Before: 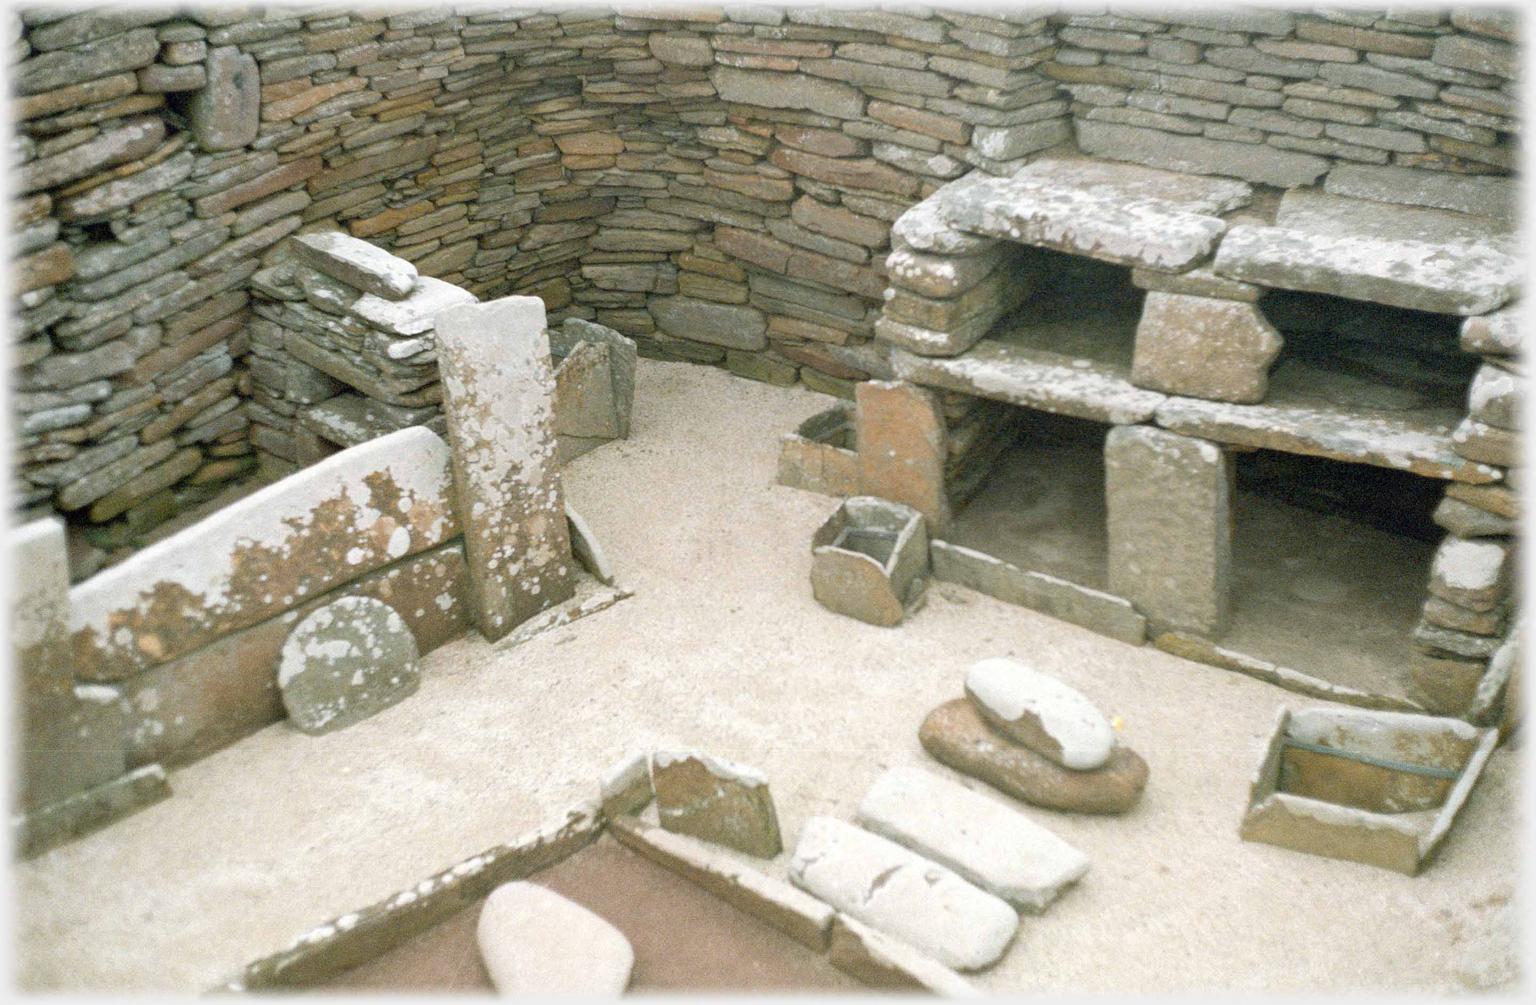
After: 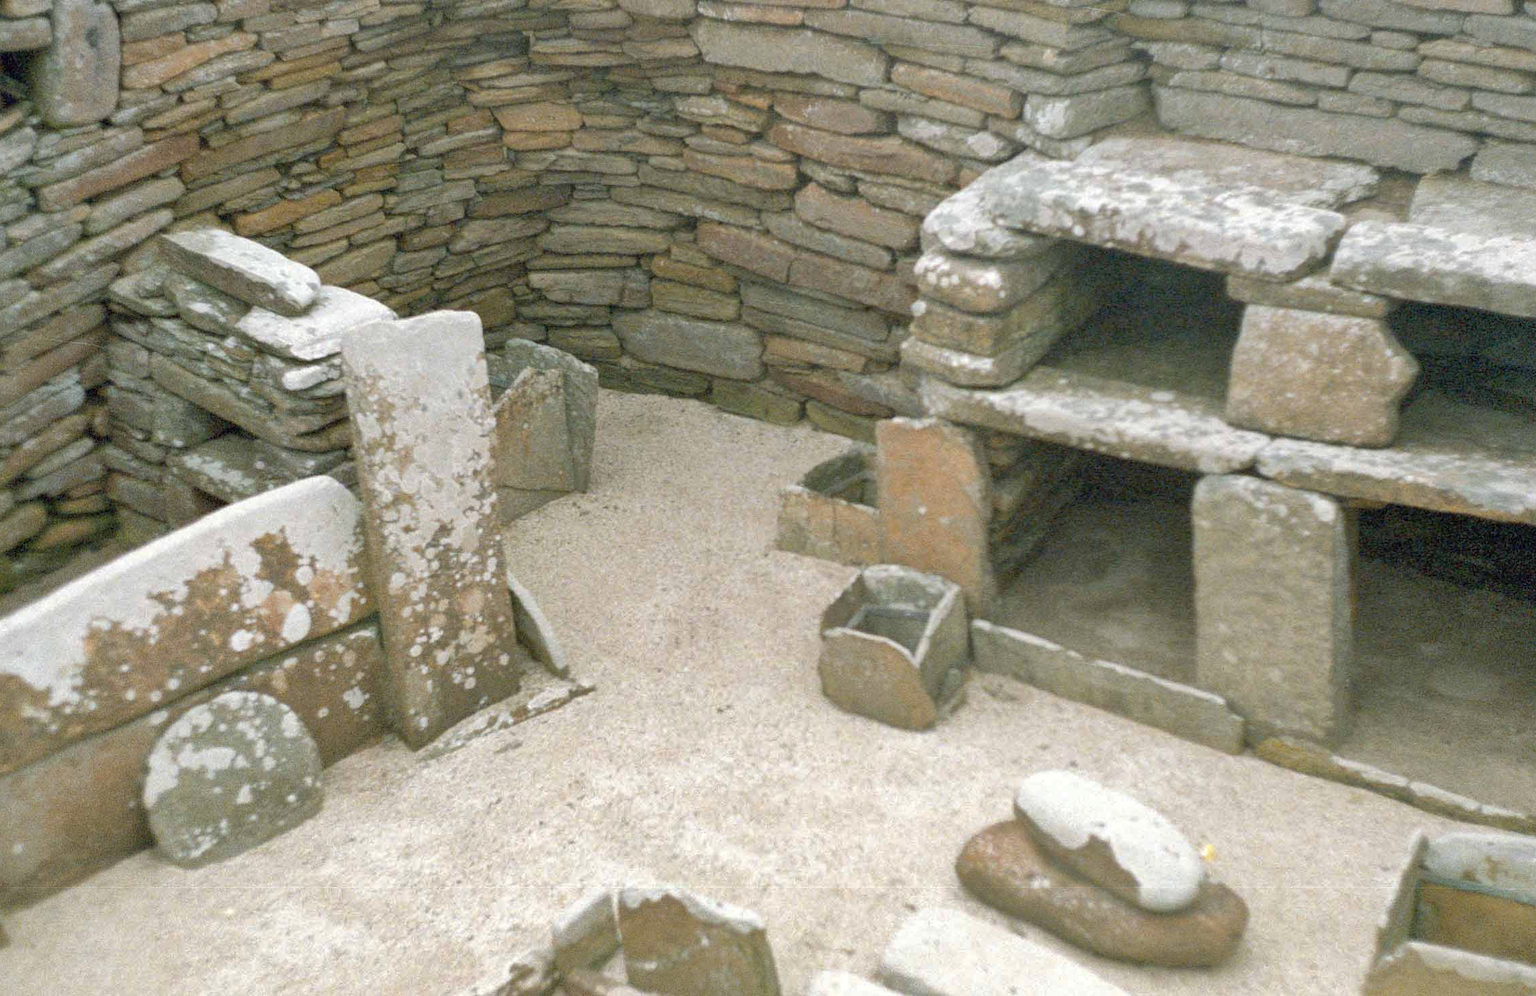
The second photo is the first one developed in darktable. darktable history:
crop and rotate: left 10.77%, top 5.1%, right 10.41%, bottom 16.76%
shadows and highlights: on, module defaults
contrast brightness saturation: saturation -0.05
